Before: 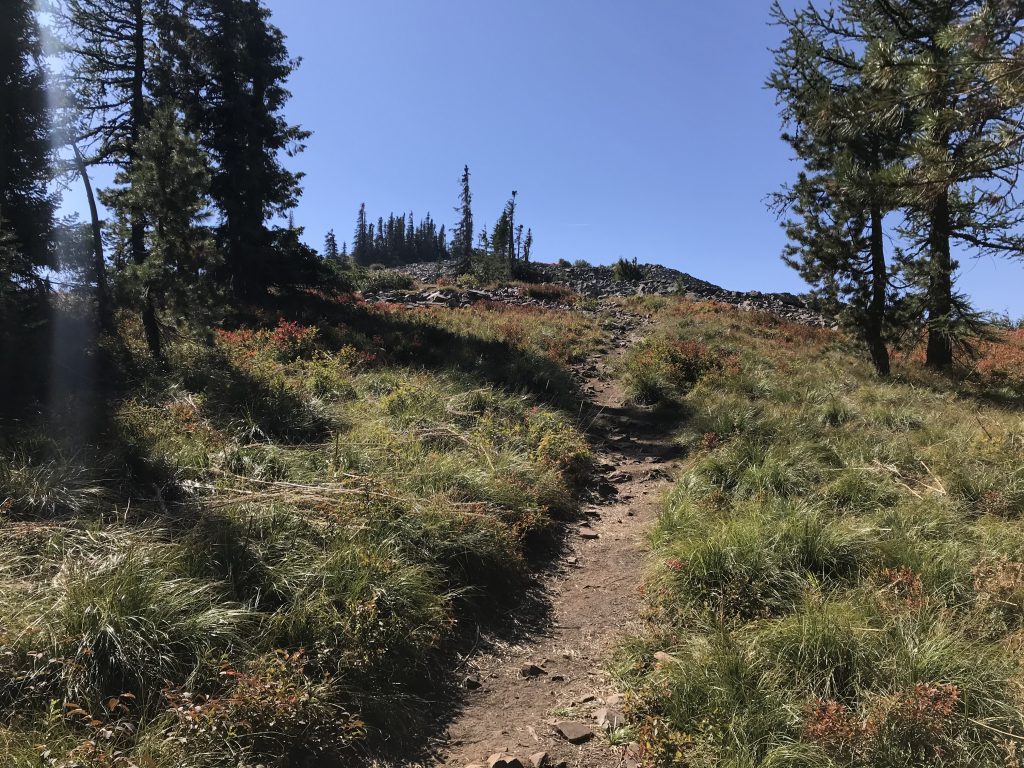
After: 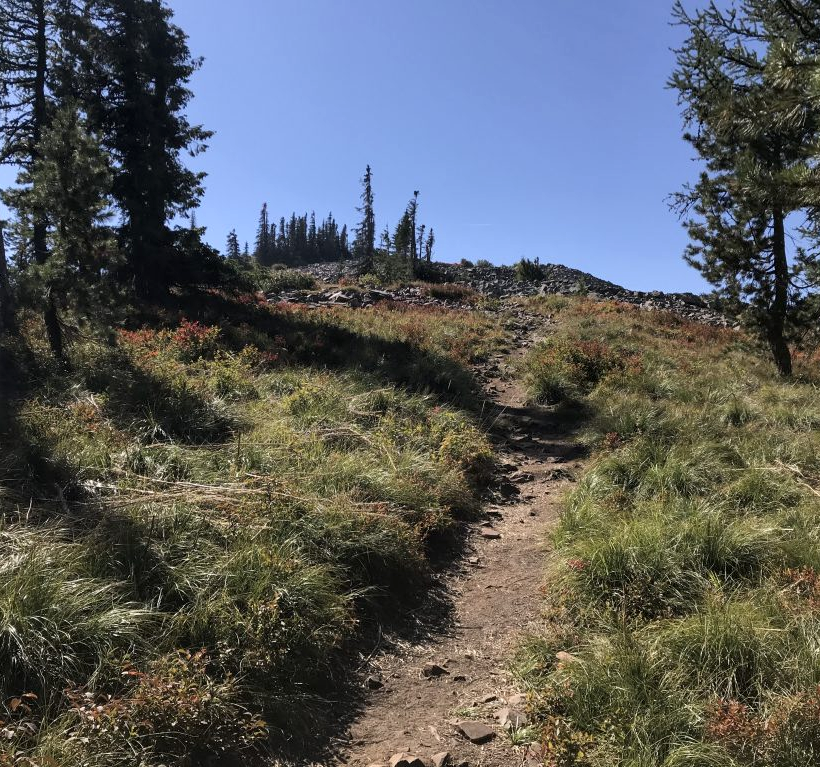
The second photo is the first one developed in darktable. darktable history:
local contrast: highlights 106%, shadows 100%, detail 119%, midtone range 0.2
crop and rotate: left 9.603%, right 10.244%
